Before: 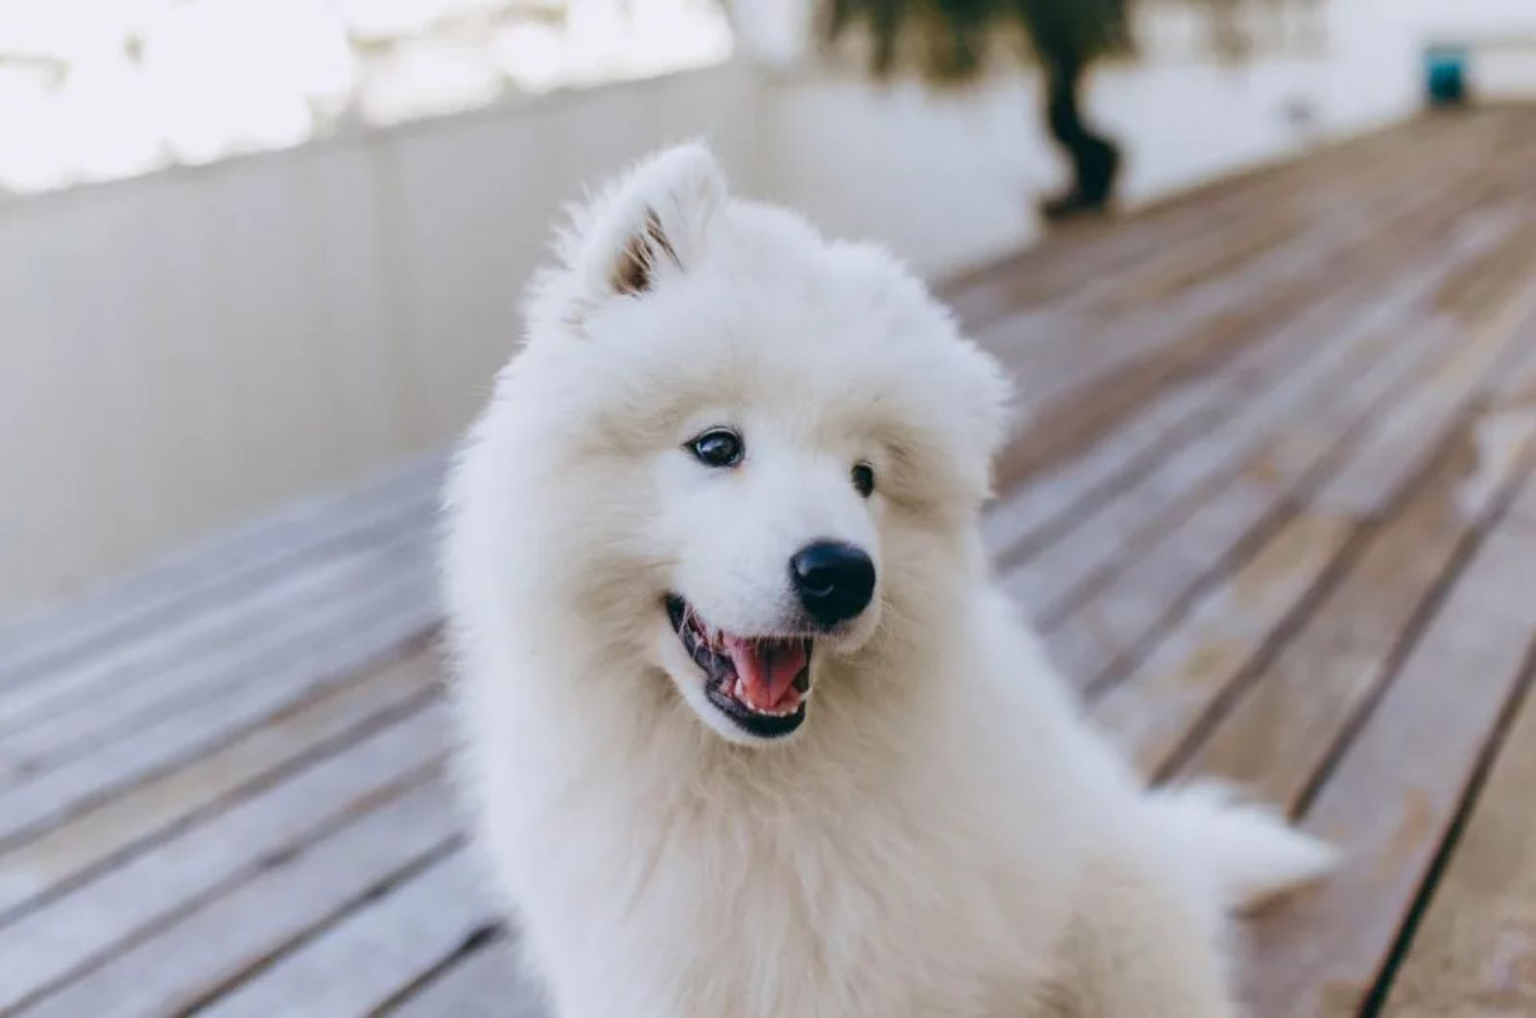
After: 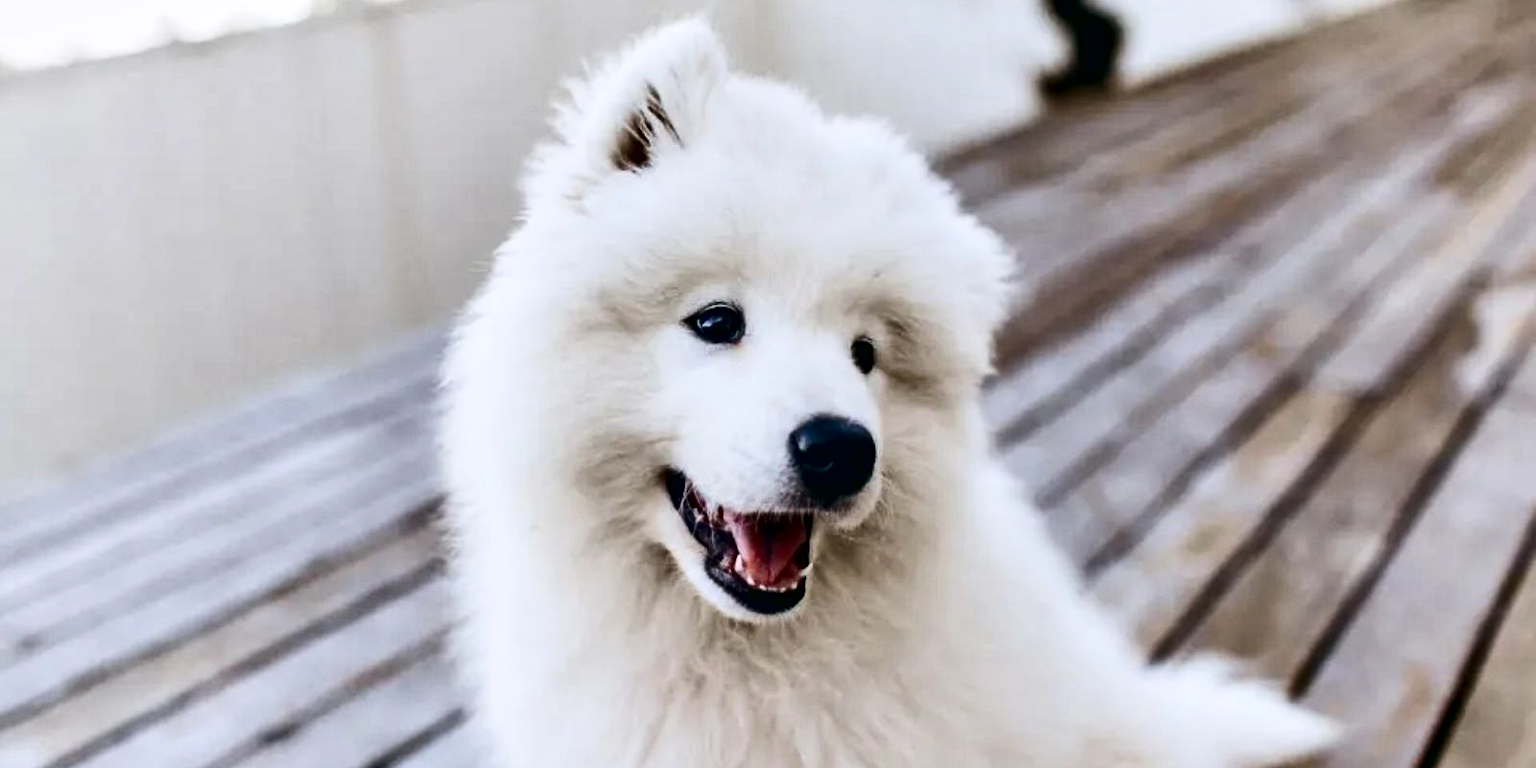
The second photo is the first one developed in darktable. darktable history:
crop and rotate: top 12.216%, bottom 12.242%
contrast equalizer: y [[0.601, 0.6, 0.598, 0.598, 0.6, 0.601], [0.5 ×6], [0.5 ×6], [0 ×6], [0 ×6]]
contrast brightness saturation: contrast 0.281
